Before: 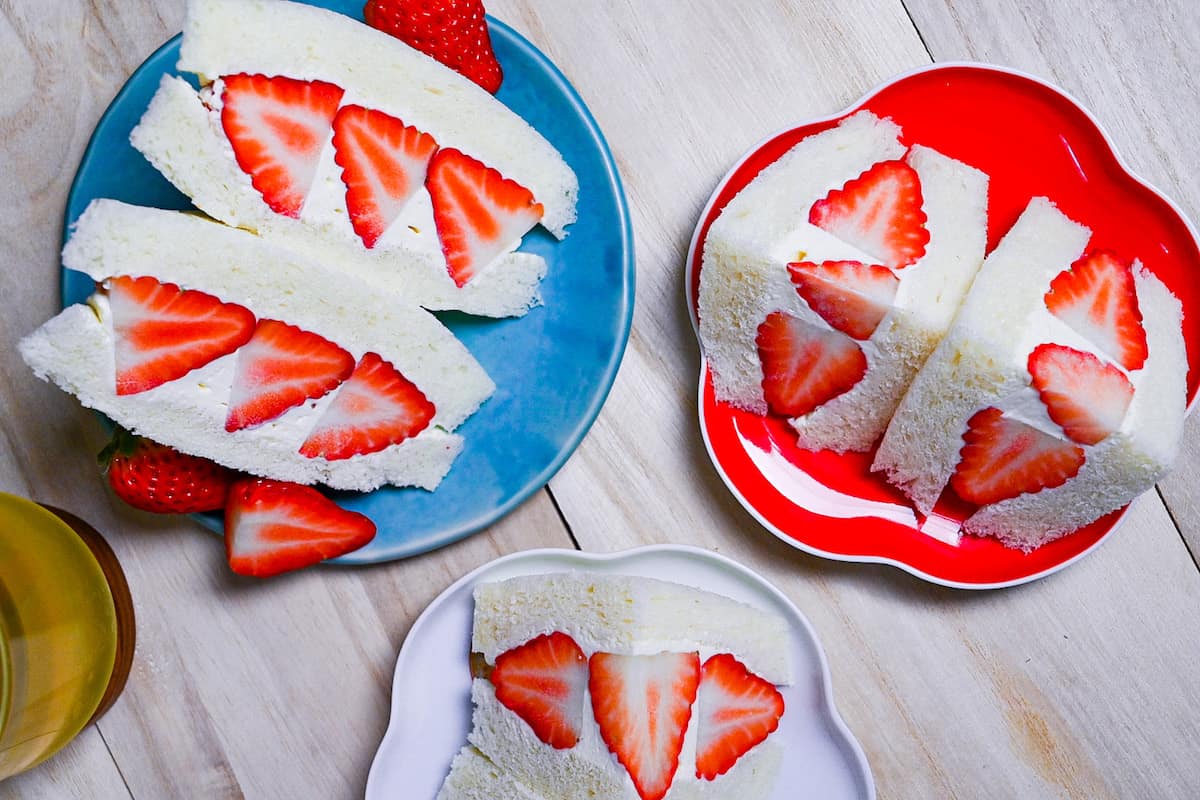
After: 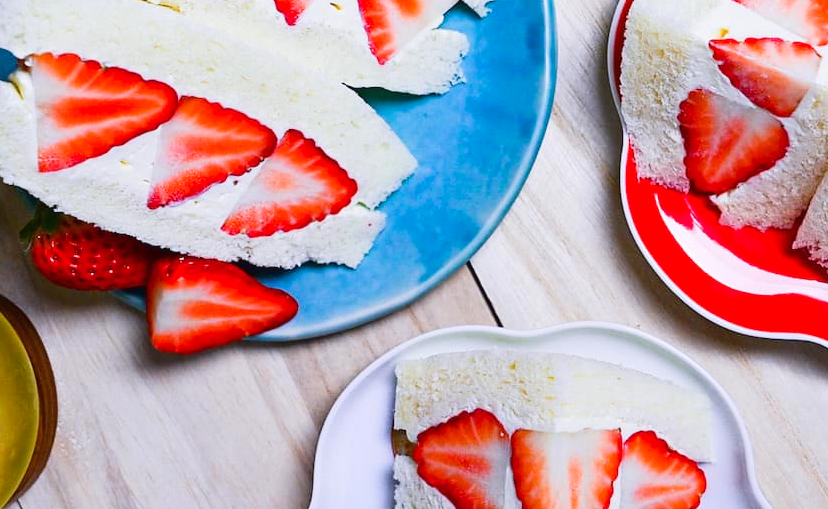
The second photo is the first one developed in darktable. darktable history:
levels: mode automatic, levels [0.044, 0.475, 0.791]
tone curve: curves: ch0 [(0, 0.025) (0.15, 0.143) (0.452, 0.486) (0.751, 0.788) (1, 0.961)]; ch1 [(0, 0) (0.416, 0.4) (0.476, 0.469) (0.497, 0.494) (0.546, 0.571) (0.566, 0.607) (0.62, 0.657) (1, 1)]; ch2 [(0, 0) (0.386, 0.397) (0.505, 0.498) (0.547, 0.546) (0.579, 0.58) (1, 1)], color space Lab, linked channels, preserve colors none
crop: left 6.571%, top 27.914%, right 24.397%, bottom 8.45%
